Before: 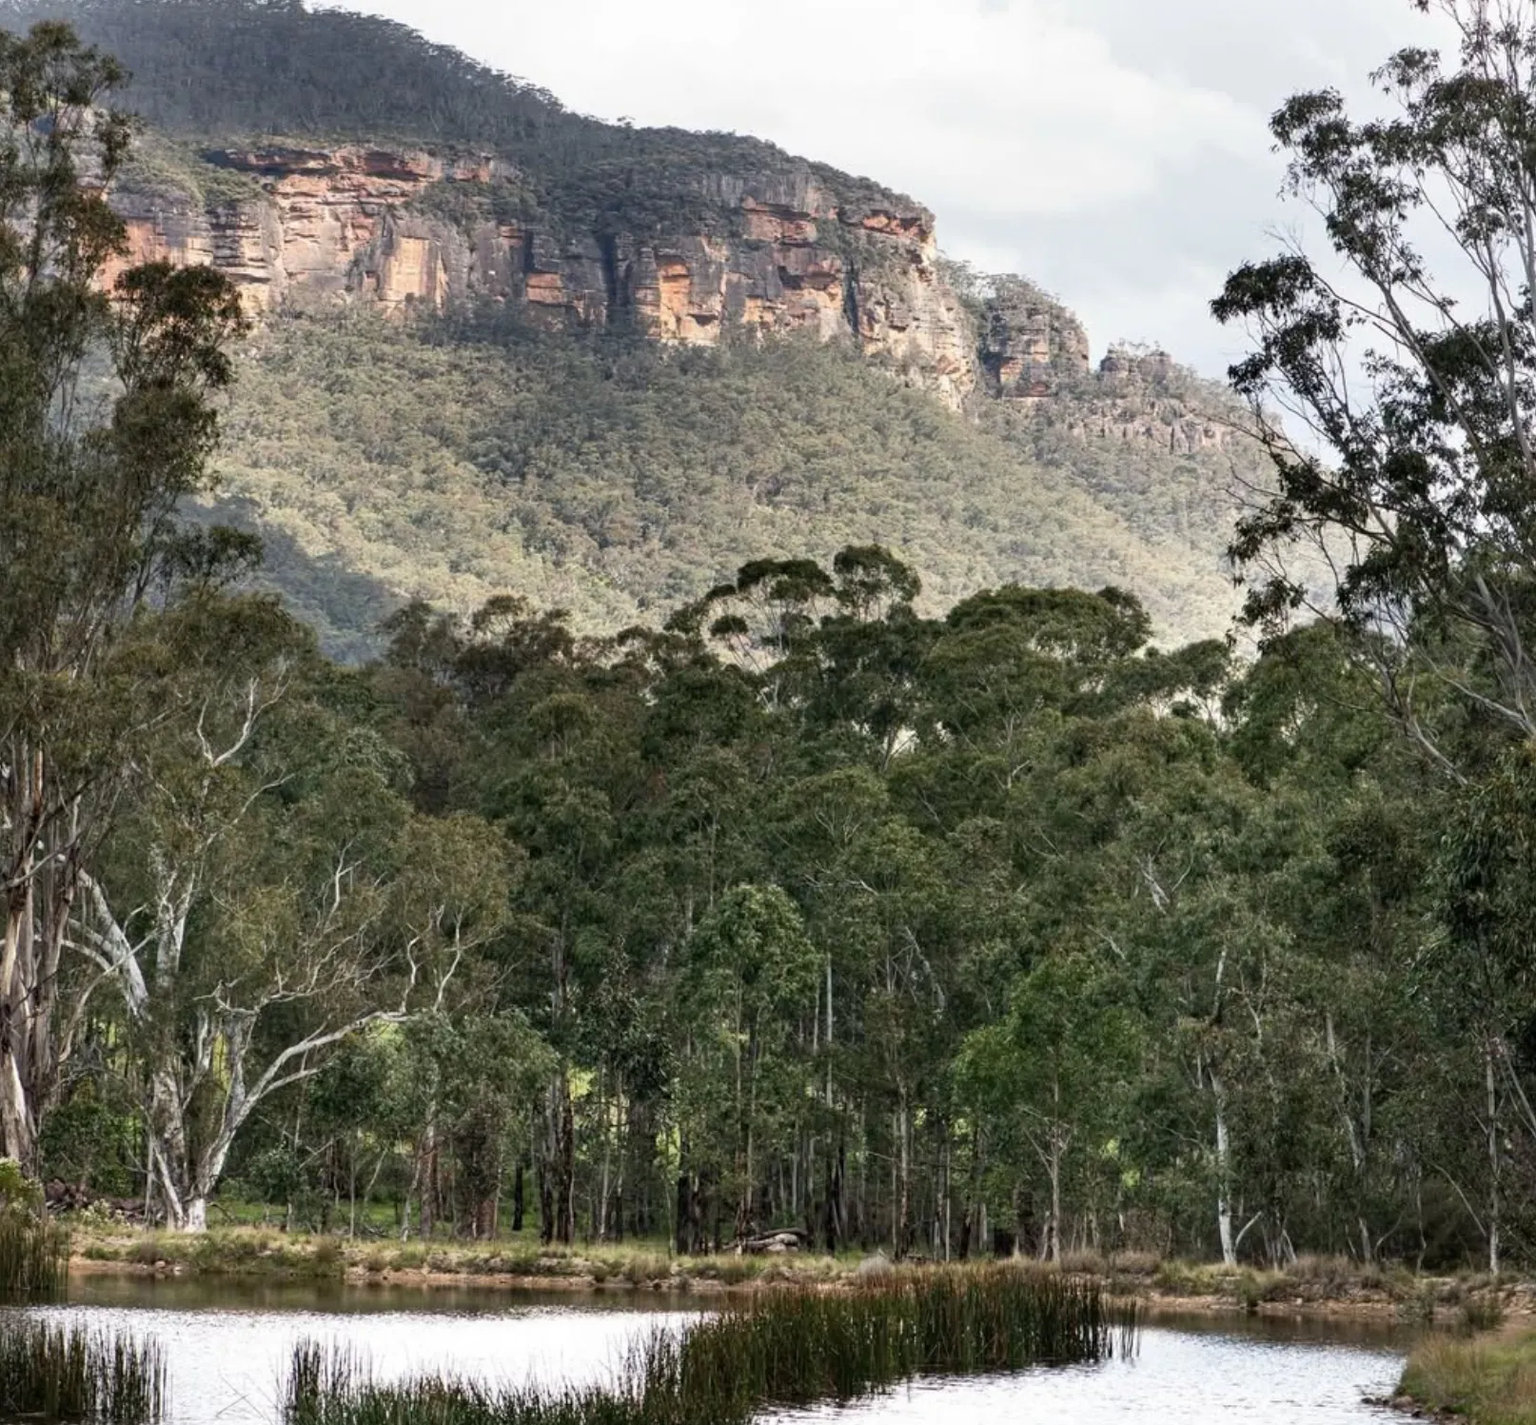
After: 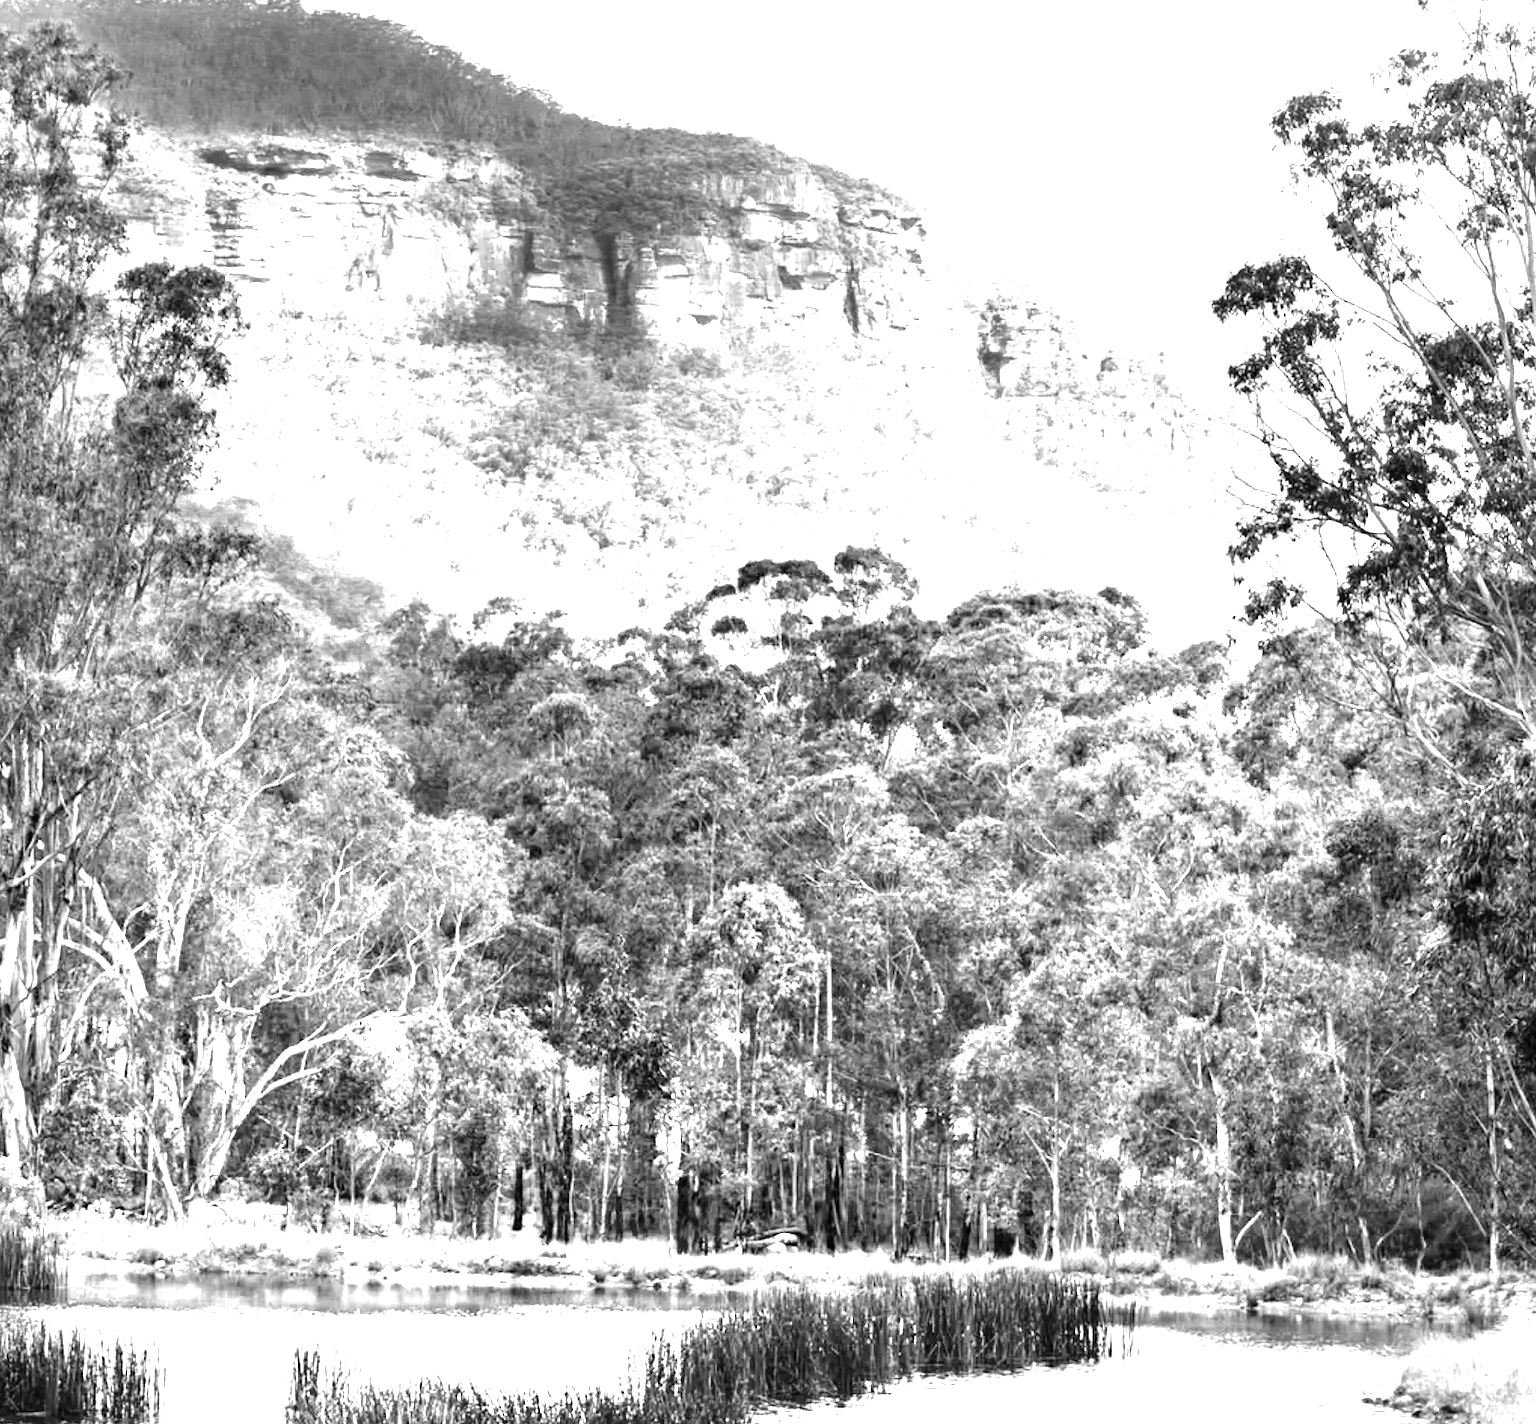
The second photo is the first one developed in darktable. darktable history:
exposure: black level correction 0, exposure 1.2 EV, compensate highlight preservation false
tone equalizer: -8 EV -0.767 EV, -7 EV -0.728 EV, -6 EV -0.602 EV, -5 EV -0.415 EV, -3 EV 0.368 EV, -2 EV 0.6 EV, -1 EV 0.676 EV, +0 EV 0.77 EV, mask exposure compensation -0.484 EV
color zones: curves: ch0 [(0, 0.554) (0.146, 0.662) (0.293, 0.86) (0.503, 0.774) (0.637, 0.106) (0.74, 0.072) (0.866, 0.488) (0.998, 0.569)]; ch1 [(0, 0) (0.143, 0) (0.286, 0) (0.429, 0) (0.571, 0) (0.714, 0) (0.857, 0)]
